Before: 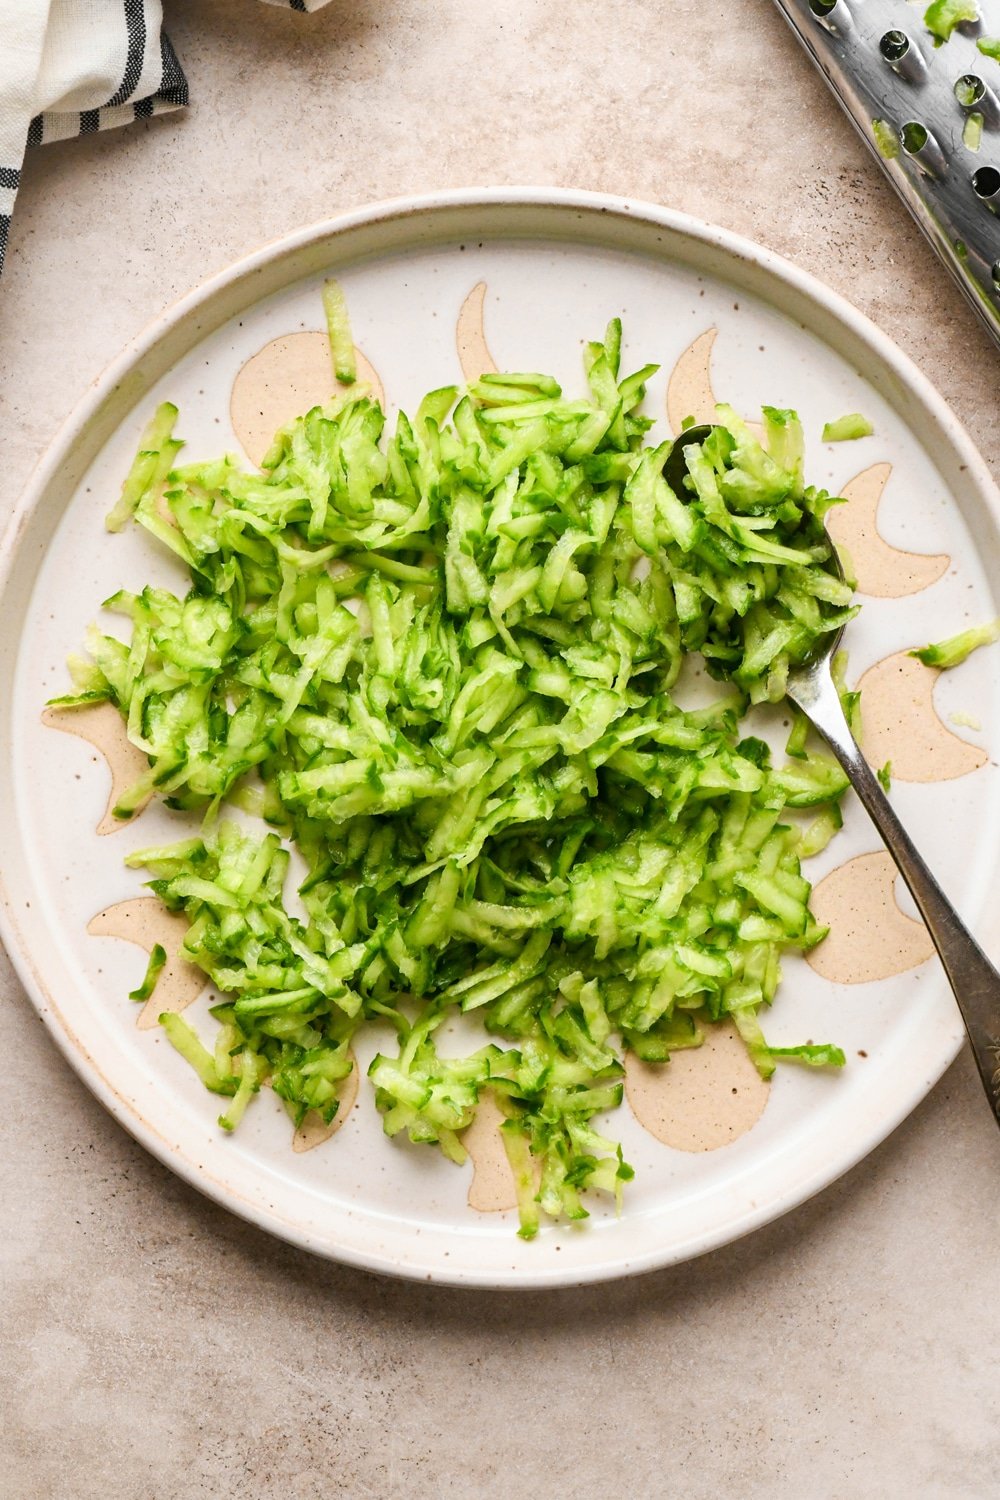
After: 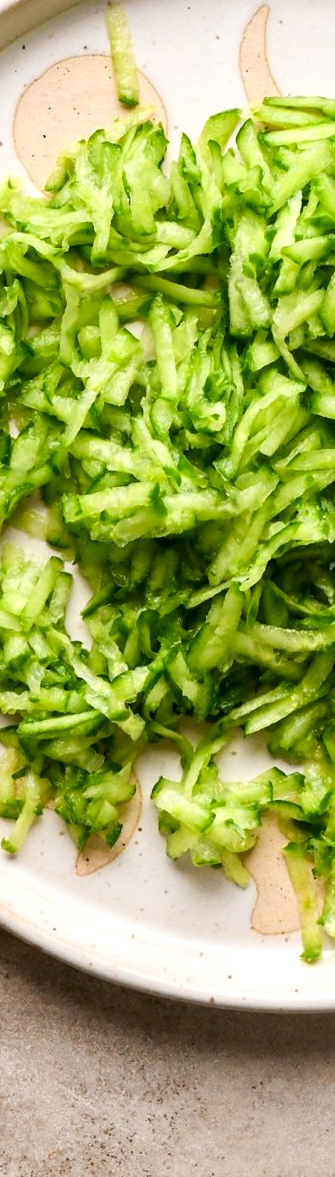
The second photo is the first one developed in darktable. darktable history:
crop and rotate: left 21.77%, top 18.528%, right 44.676%, bottom 2.997%
contrast brightness saturation: brightness -0.09
exposure: black level correction 0, exposure 0.2 EV, compensate exposure bias true, compensate highlight preservation false
